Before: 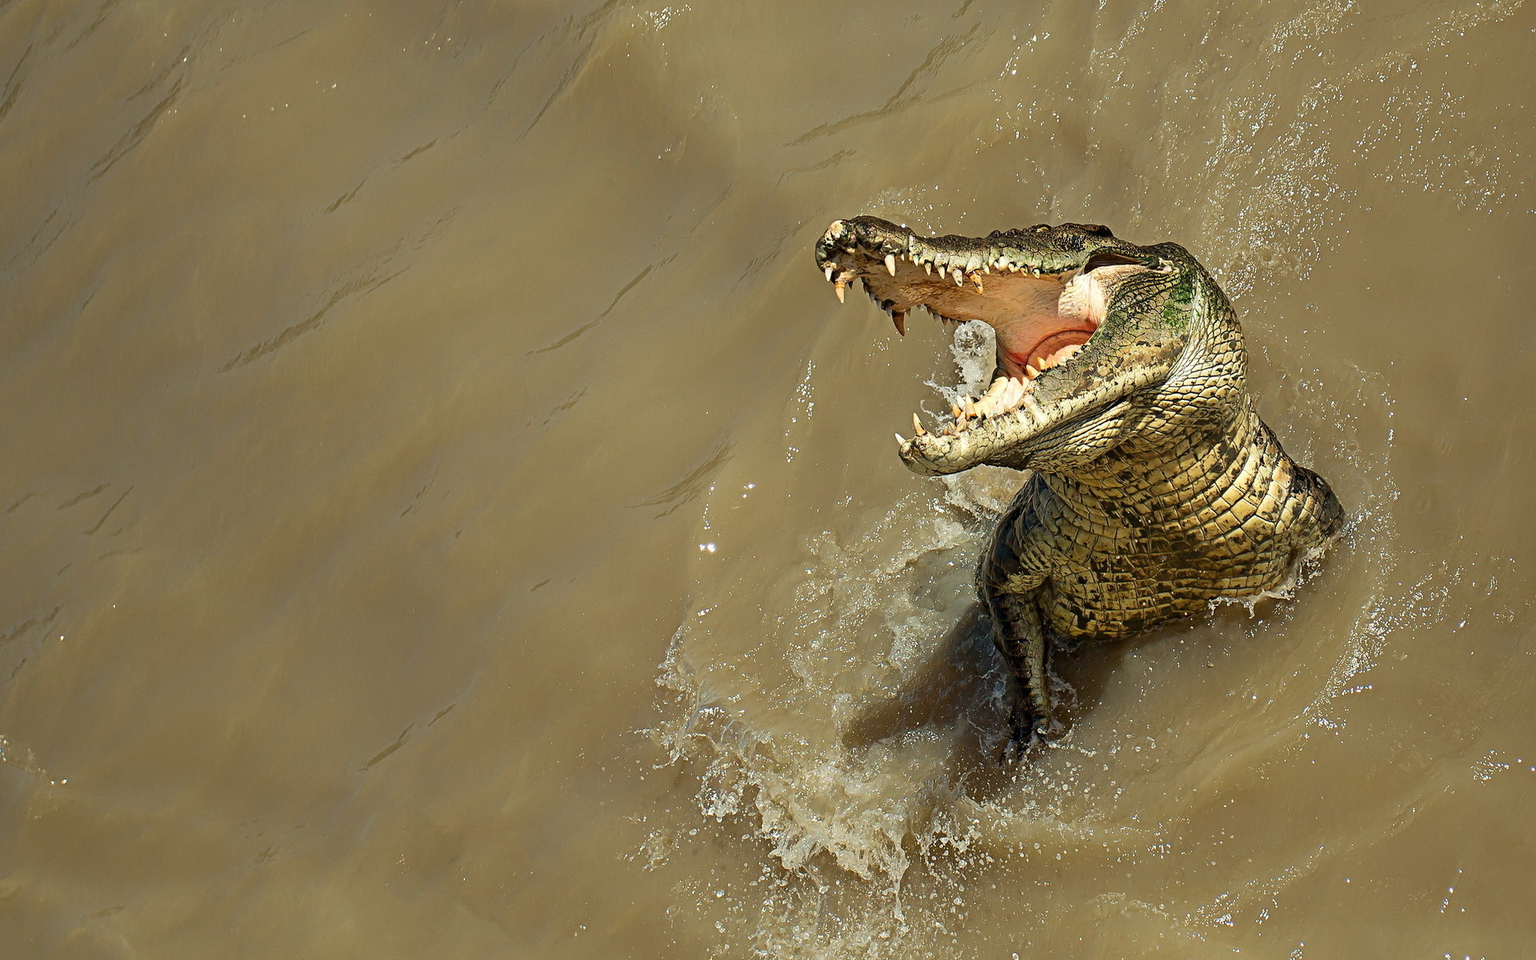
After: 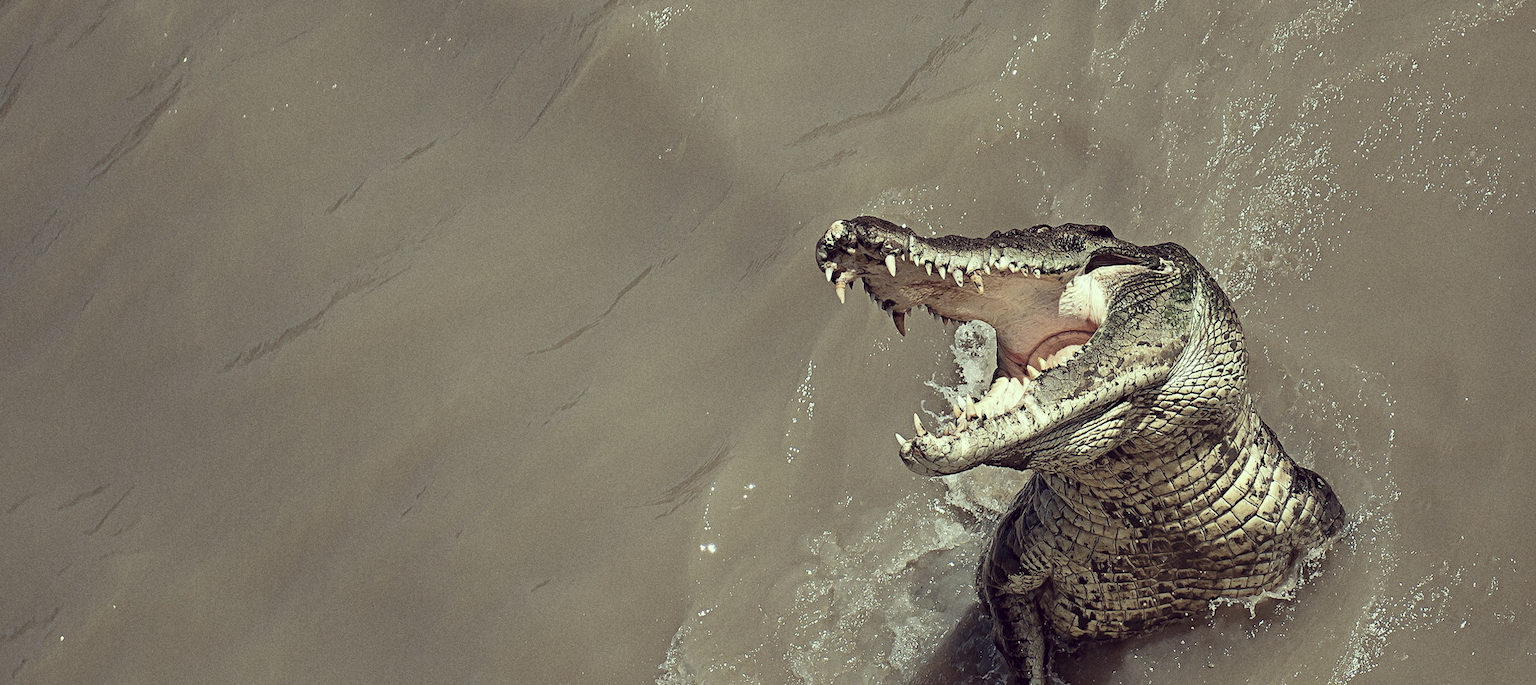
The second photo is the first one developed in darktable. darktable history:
grain: coarseness 0.09 ISO
crop: bottom 28.576%
color correction: highlights a* -20.17, highlights b* 20.27, shadows a* 20.03, shadows b* -20.46, saturation 0.43
